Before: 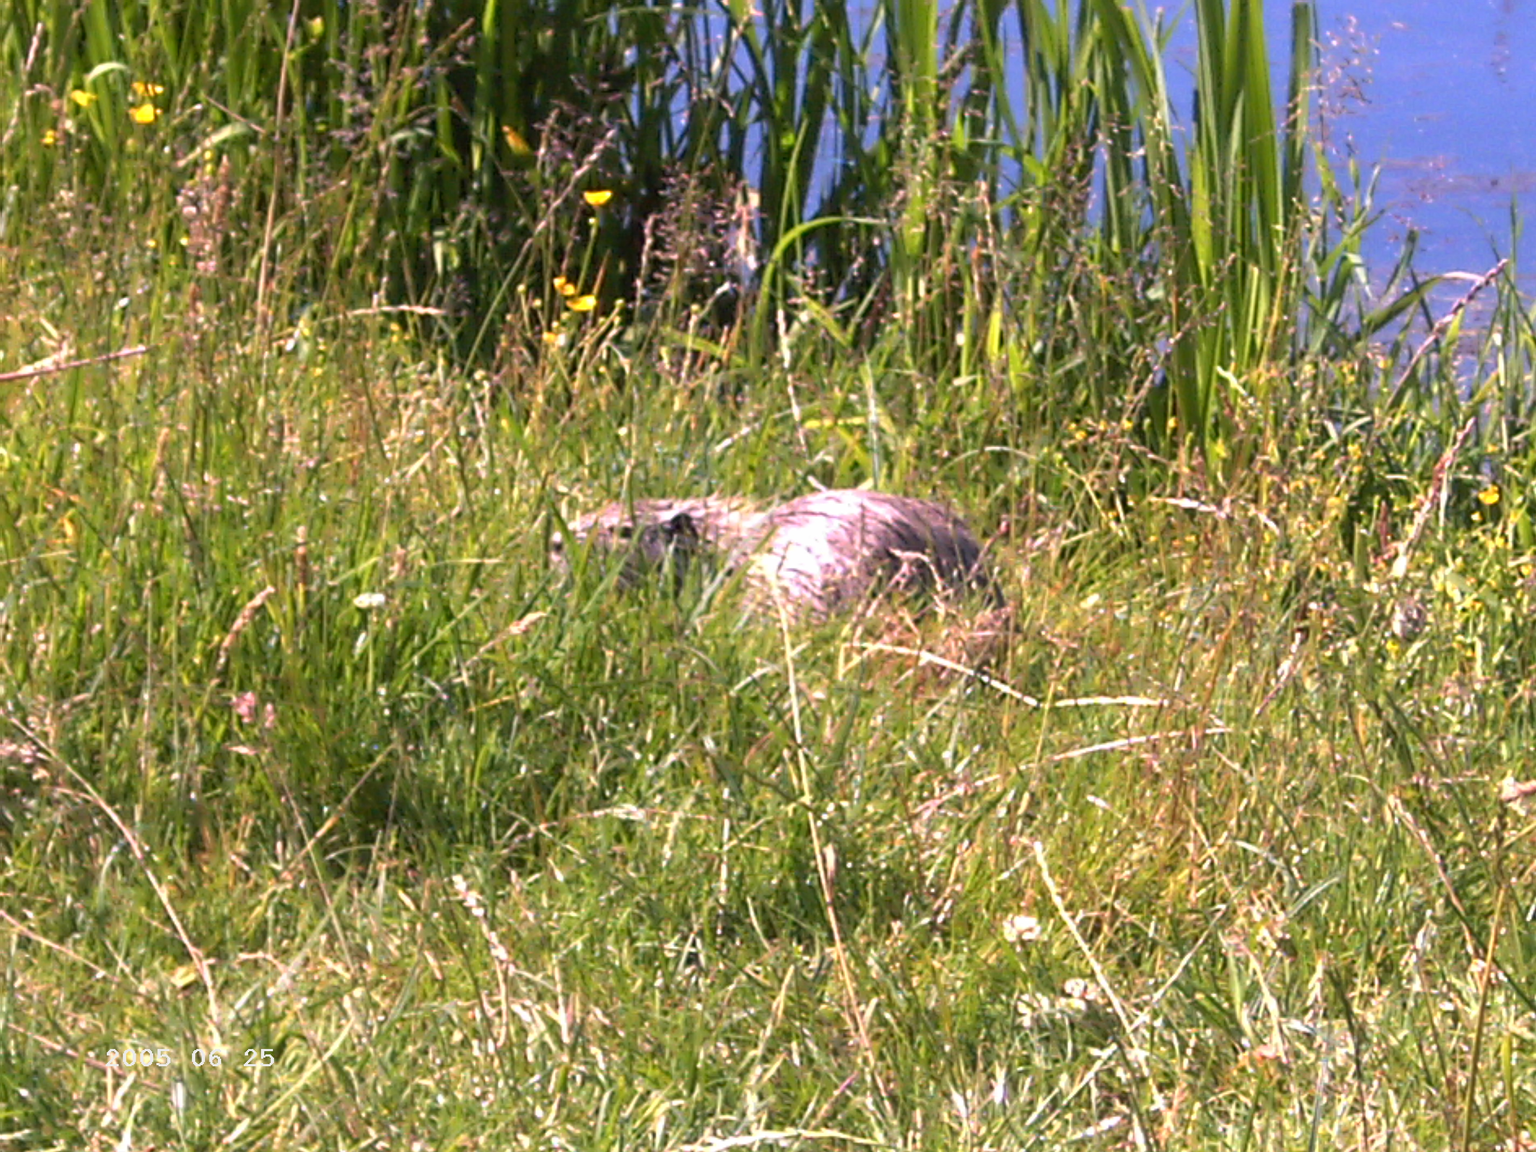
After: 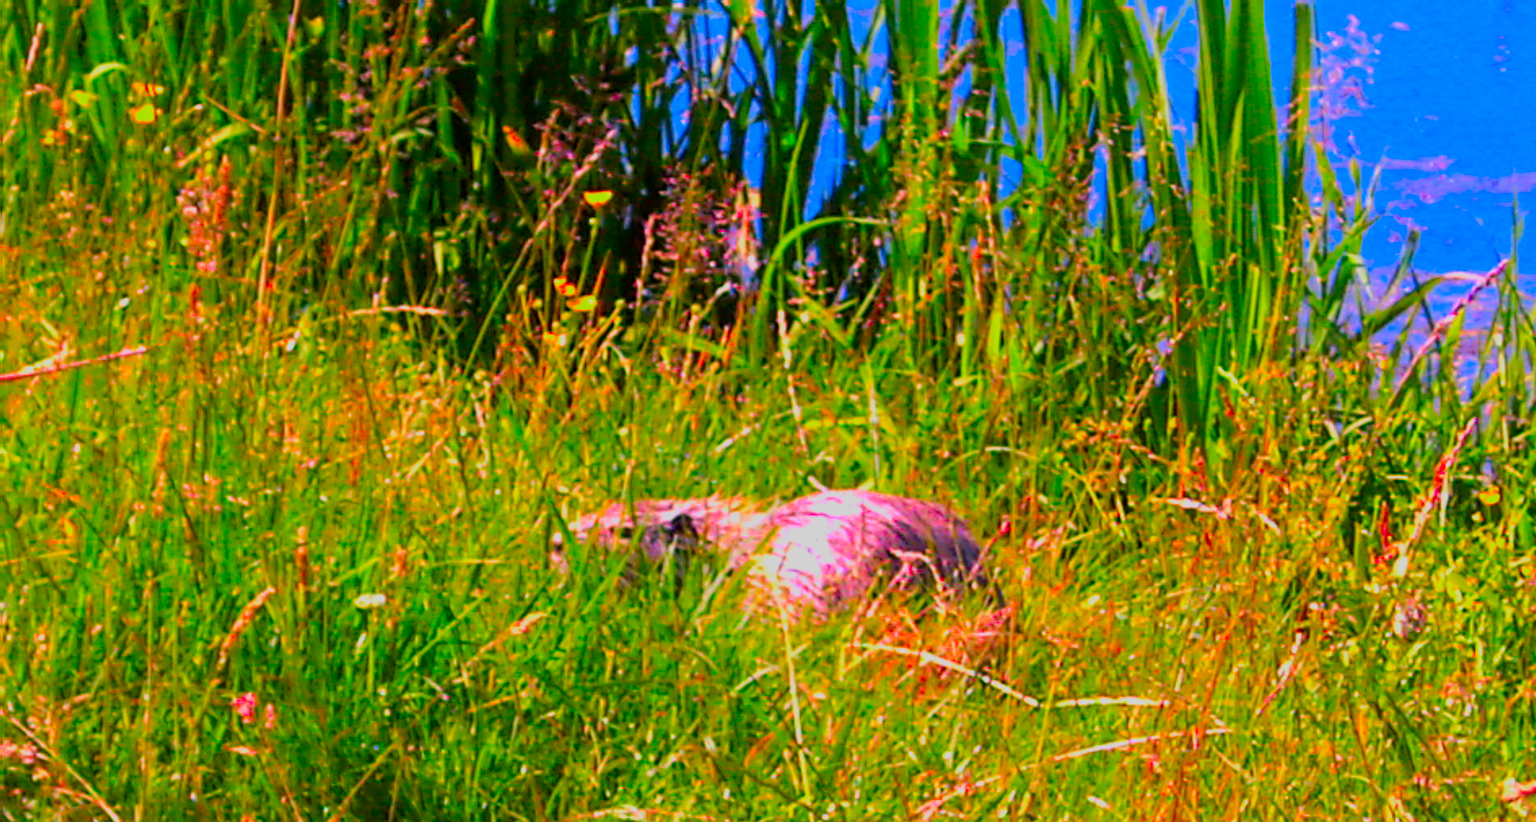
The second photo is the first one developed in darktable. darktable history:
exposure: exposure -0.04 EV, compensate highlight preservation false
crop: bottom 28.576%
color correction: saturation 3
filmic rgb: black relative exposure -7.65 EV, white relative exposure 4.56 EV, hardness 3.61
